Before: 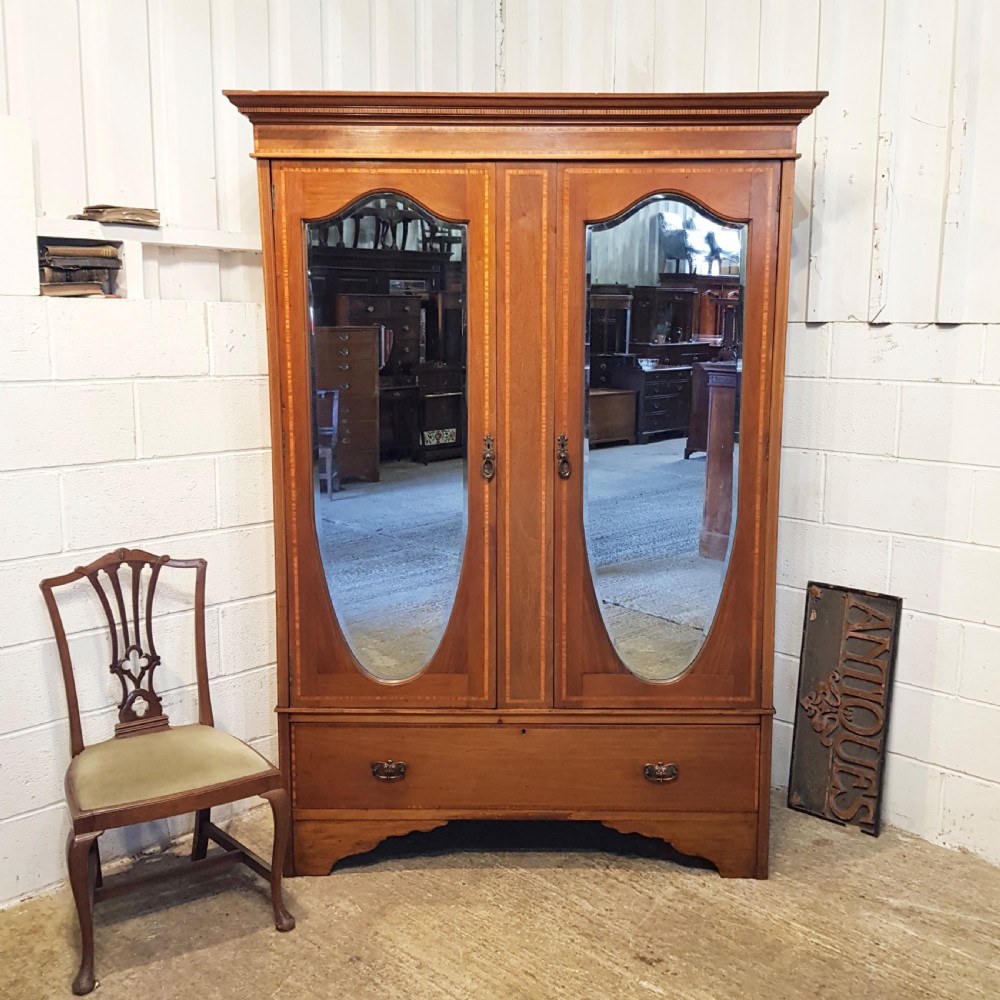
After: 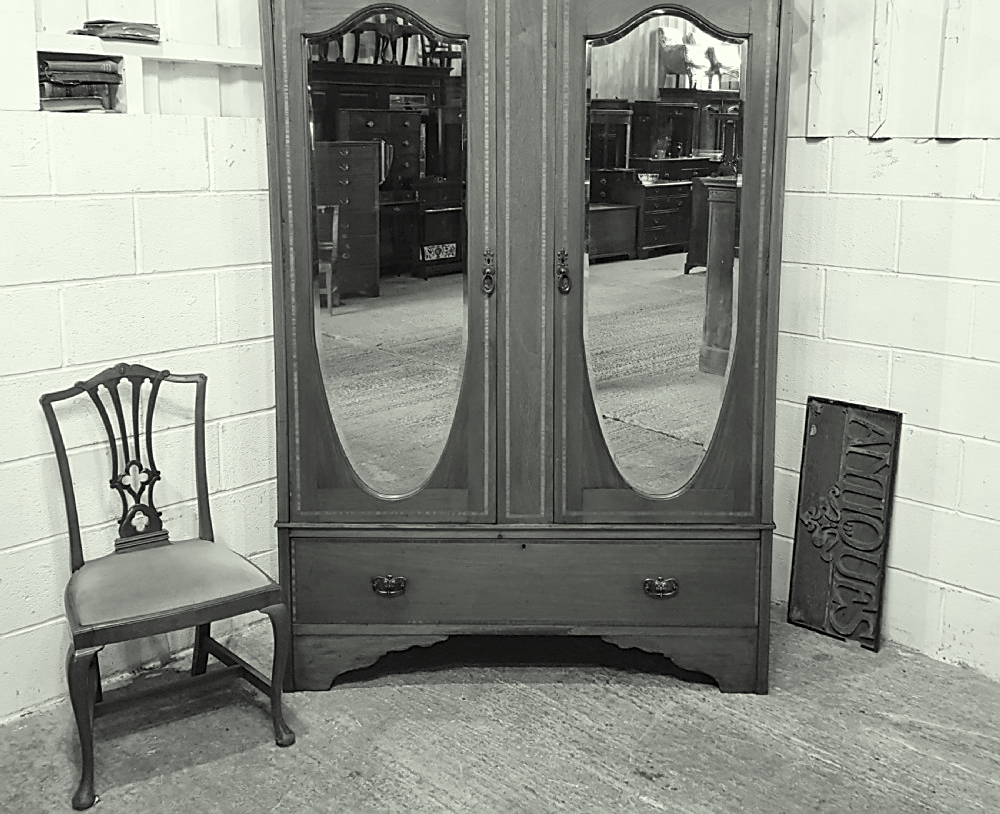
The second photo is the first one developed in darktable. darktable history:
color calibration: output gray [0.267, 0.423, 0.261, 0], illuminant same as pipeline (D50), adaptation none (bypass)
crop and rotate: top 18.507%
sharpen: on, module defaults
color correction: highlights a* -4.28, highlights b* 6.53
exposure: black level correction -0.001, exposure 0.08 EV, compensate highlight preservation false
